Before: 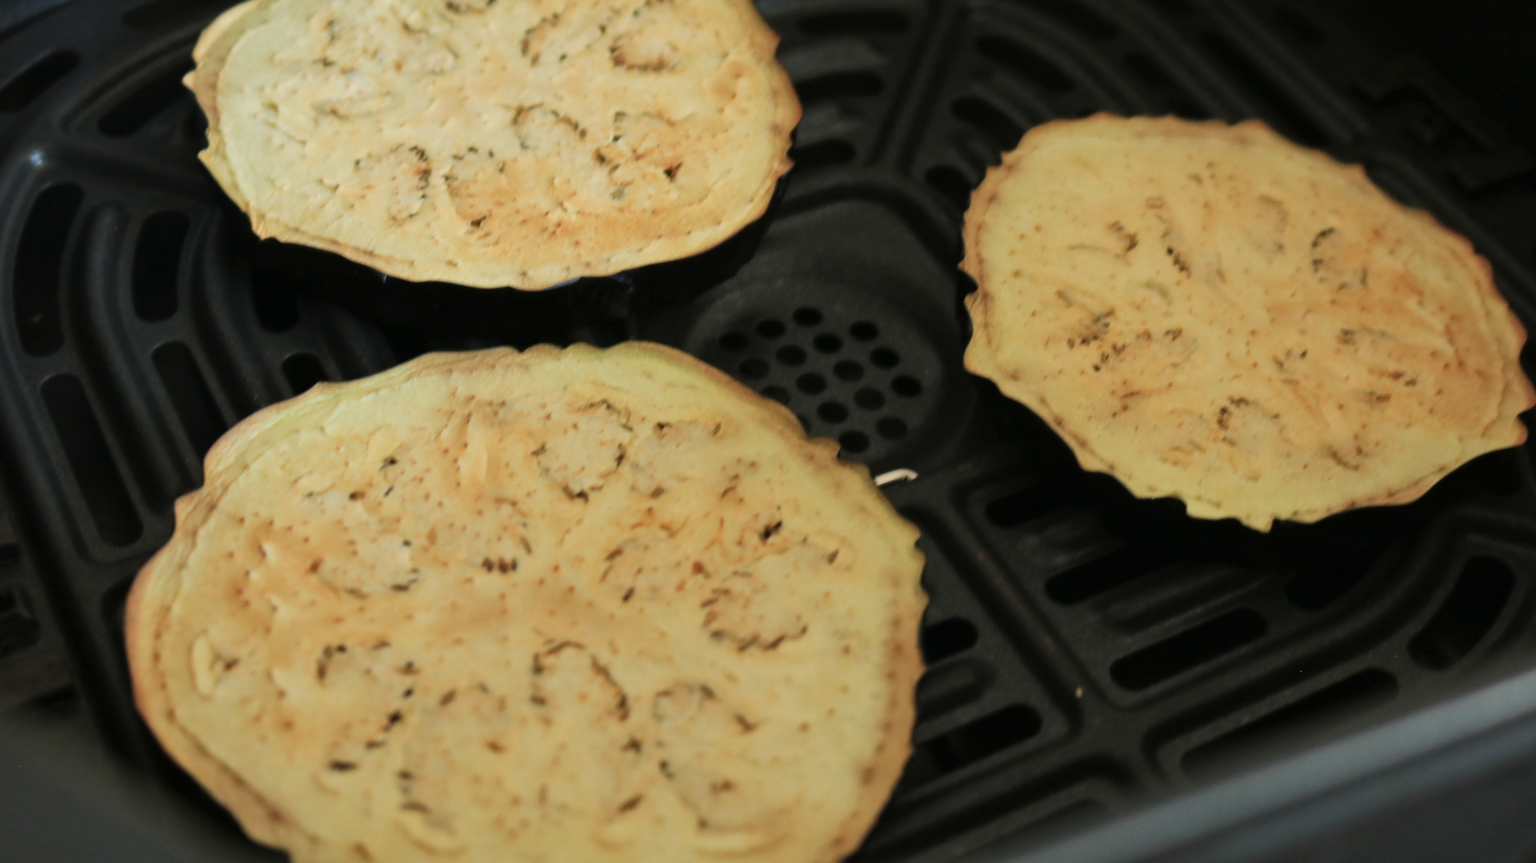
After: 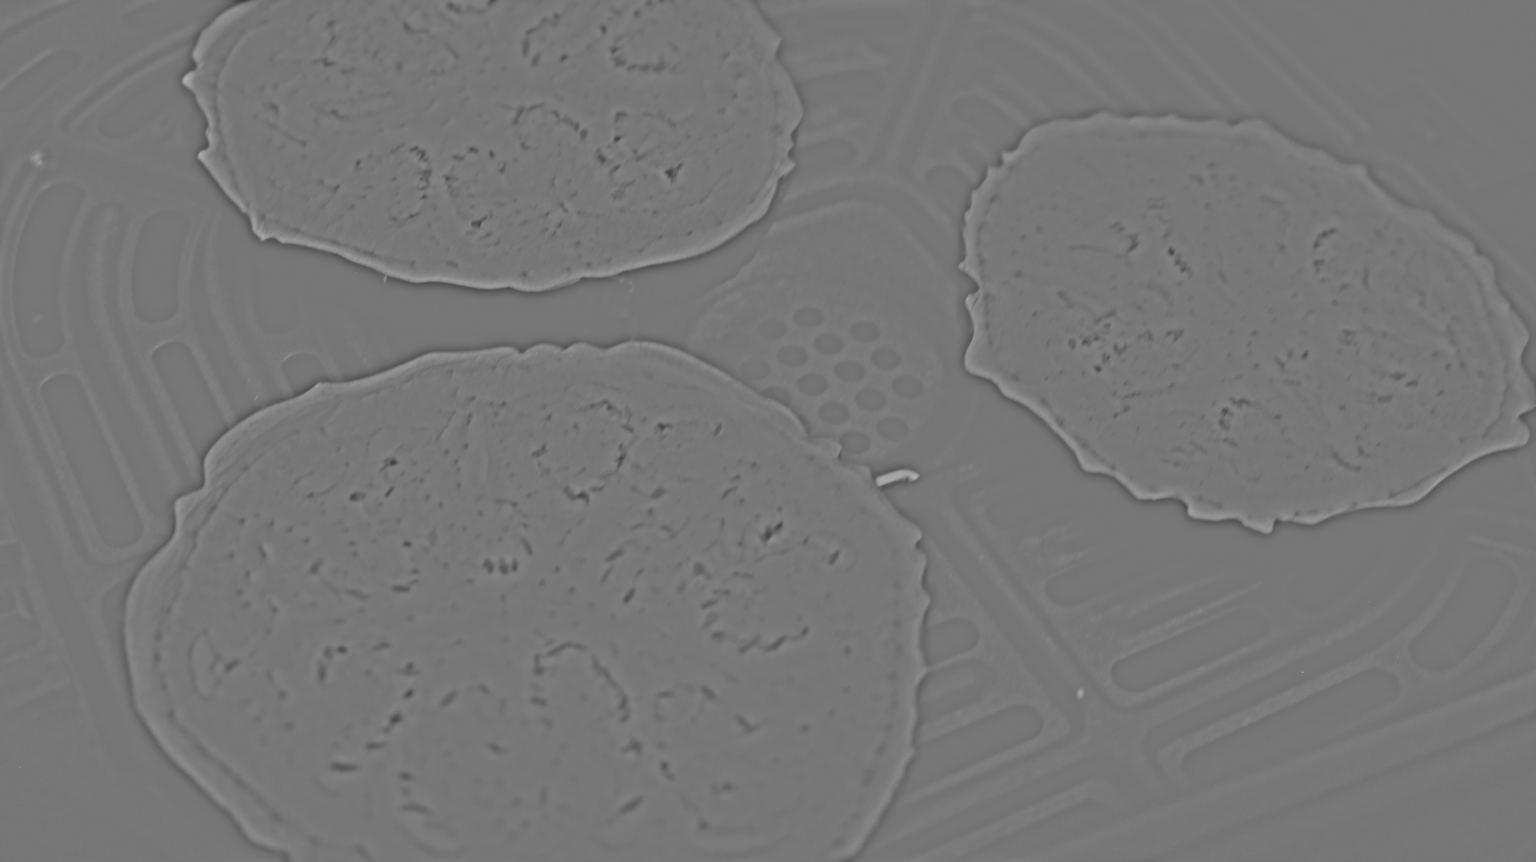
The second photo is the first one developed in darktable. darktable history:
highpass: sharpness 25.84%, contrast boost 14.94%
crop: top 0.05%, bottom 0.098%
